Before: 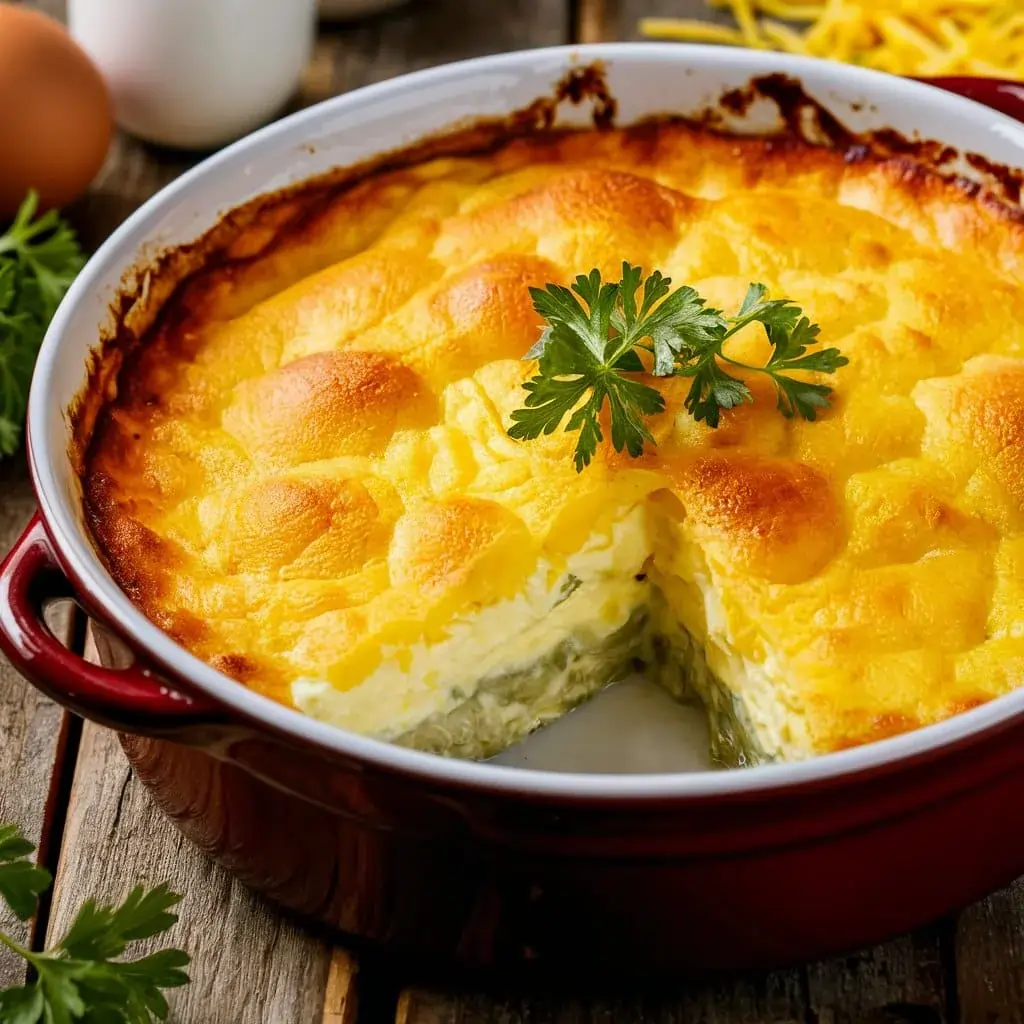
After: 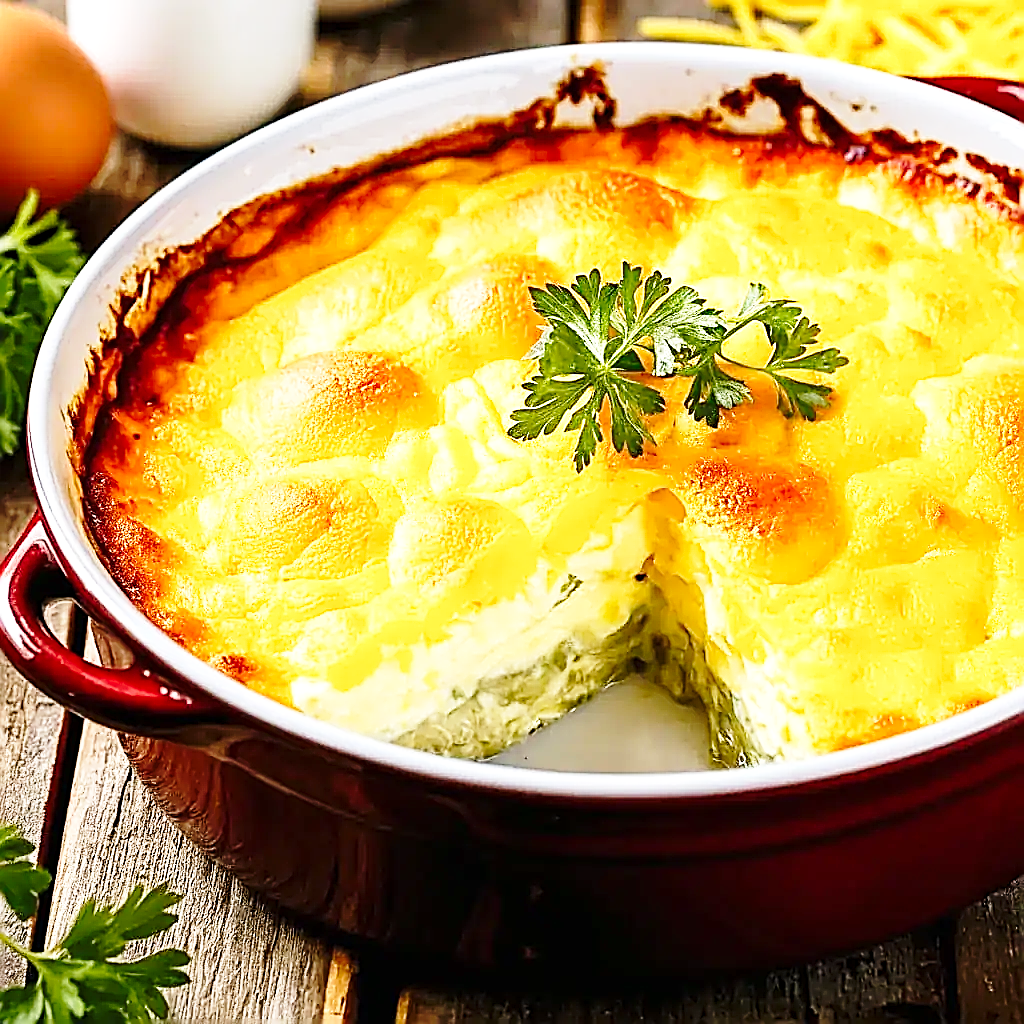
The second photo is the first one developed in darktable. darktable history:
exposure: exposure 0.574 EV, compensate highlight preservation false
sharpen: amount 1.861
base curve: curves: ch0 [(0, 0) (0.028, 0.03) (0.121, 0.232) (0.46, 0.748) (0.859, 0.968) (1, 1)], preserve colors none
